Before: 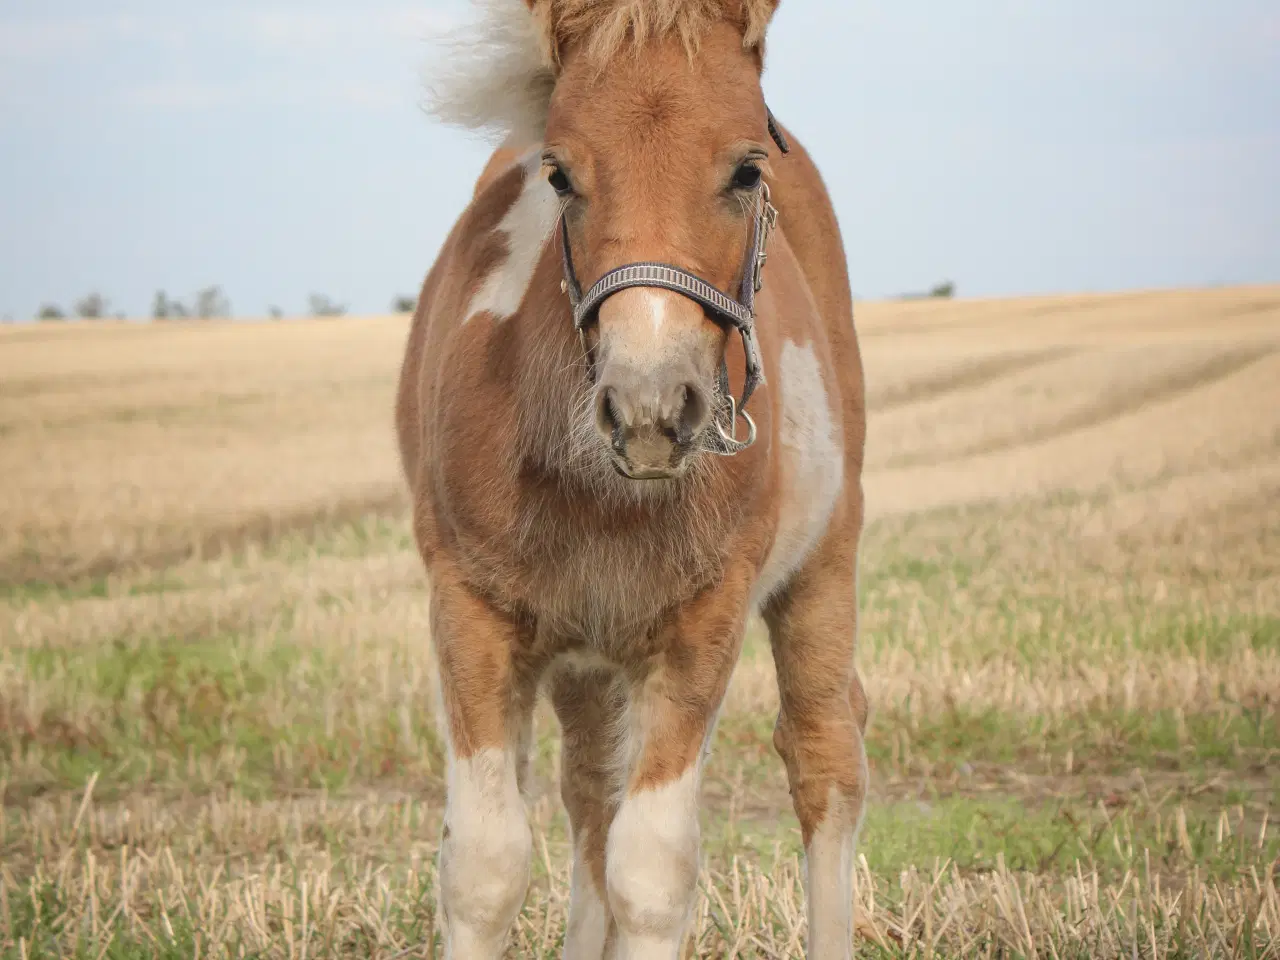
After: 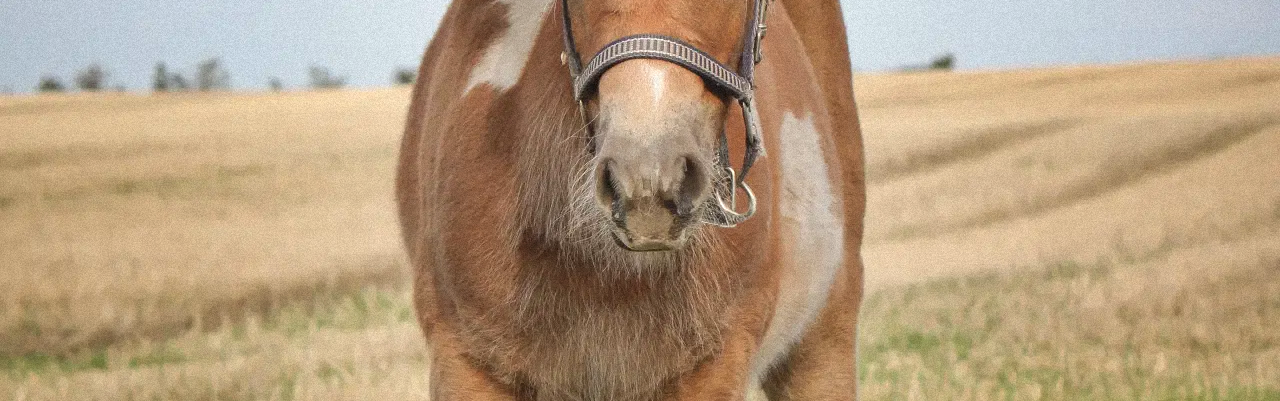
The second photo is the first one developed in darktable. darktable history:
crop and rotate: top 23.84%, bottom 34.294%
exposure: exposure 0.127 EV, compensate highlight preservation false
grain: mid-tones bias 0%
shadows and highlights: soften with gaussian
